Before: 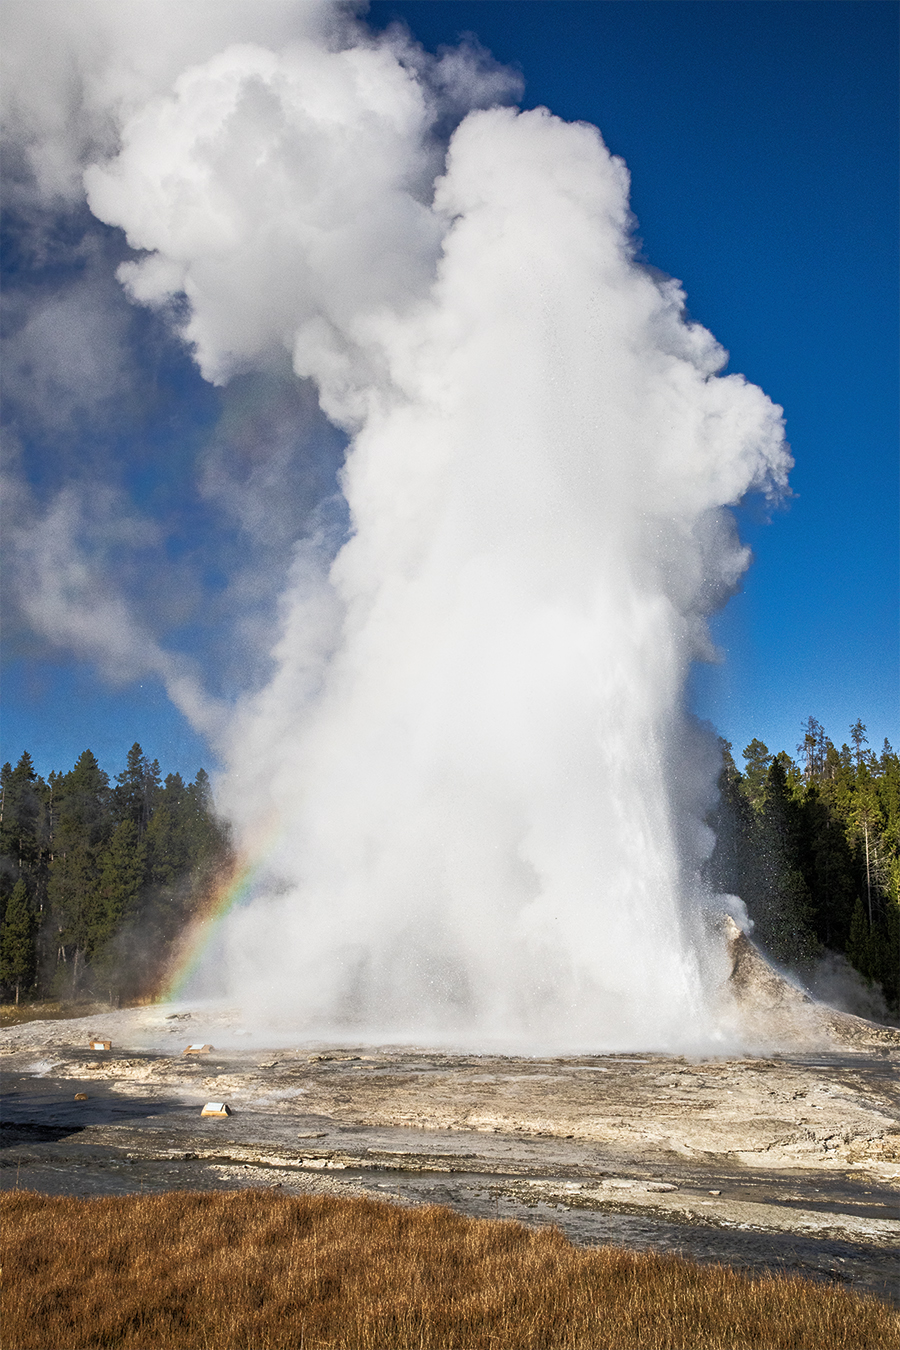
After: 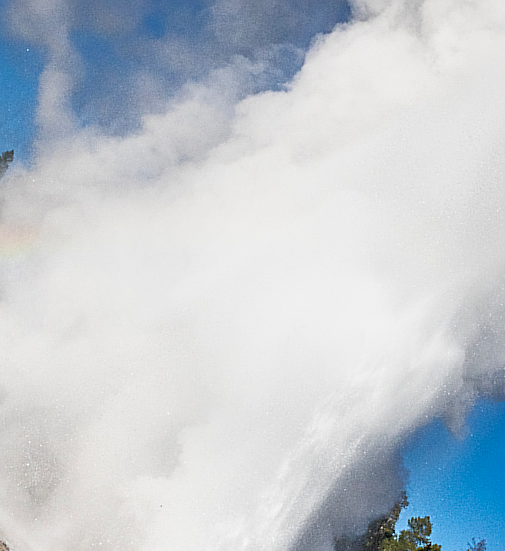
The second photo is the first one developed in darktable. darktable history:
crop and rotate: angle -44.47°, top 16.305%, right 0.961%, bottom 11.638%
sharpen: on, module defaults
